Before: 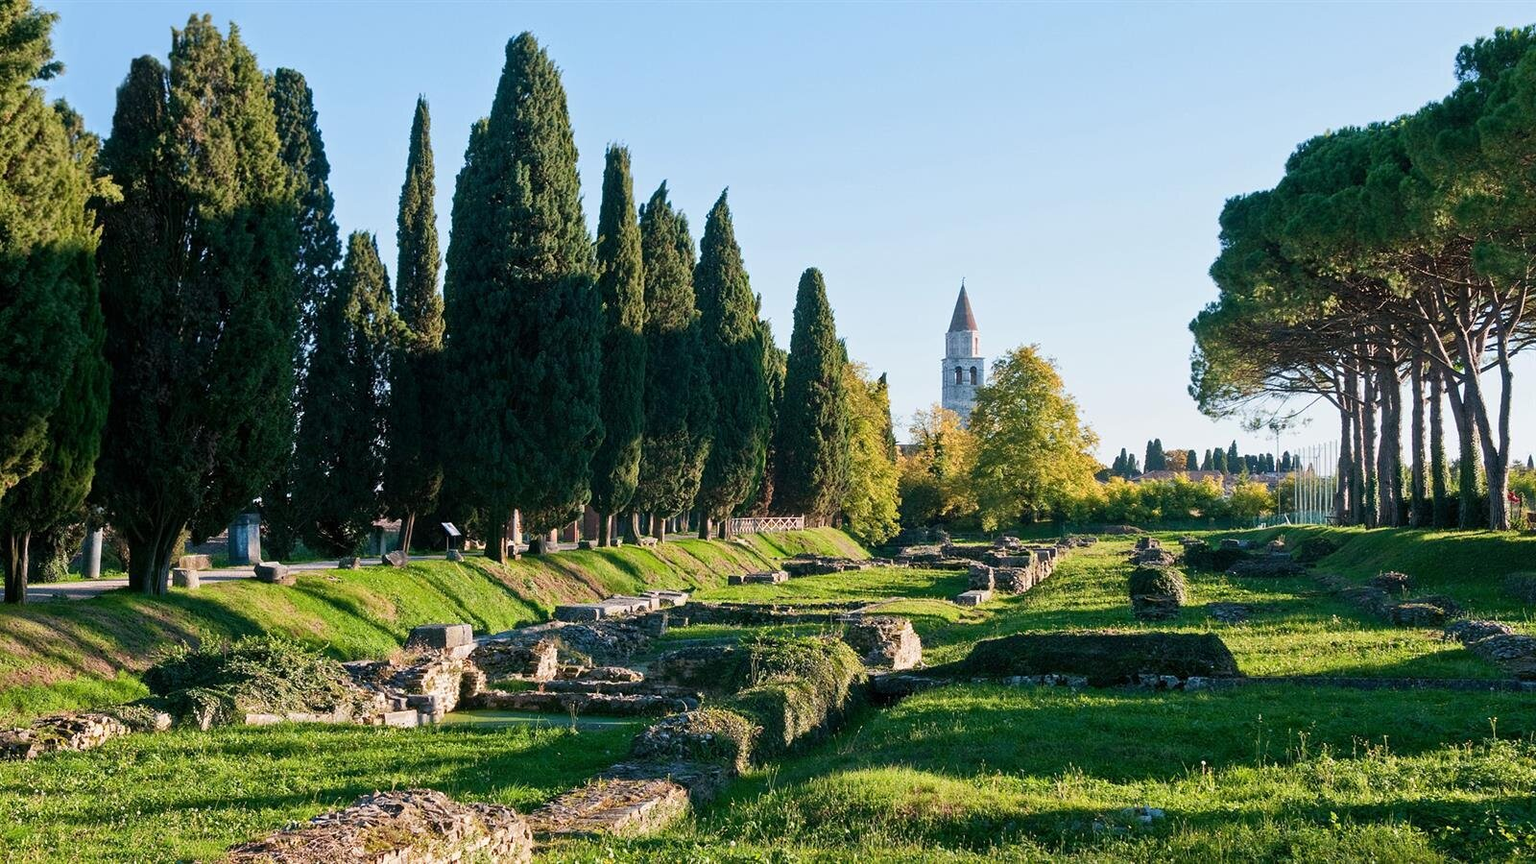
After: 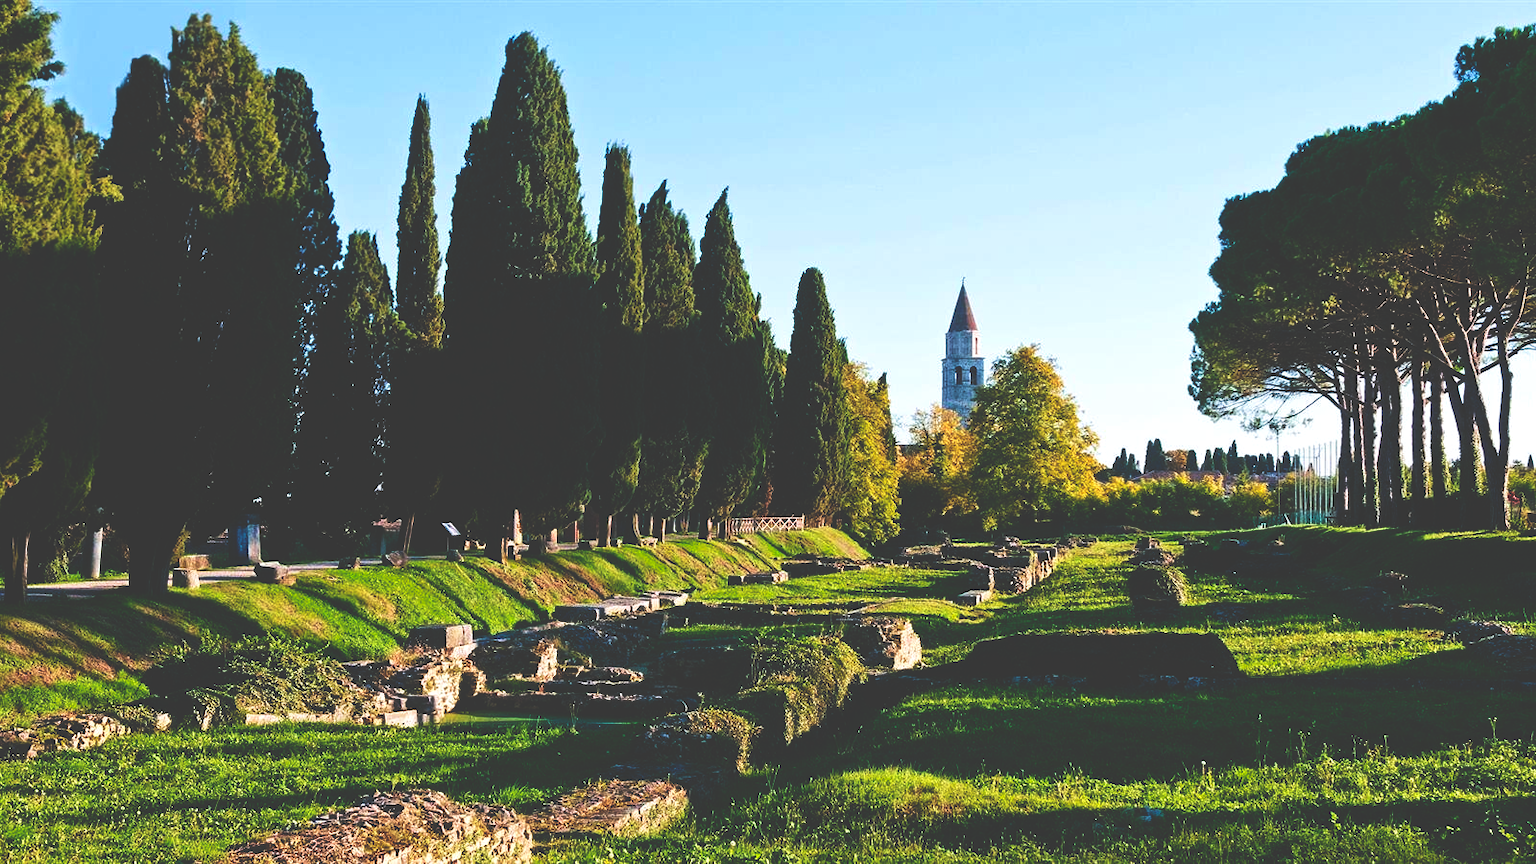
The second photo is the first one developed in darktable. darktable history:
color balance rgb: saturation formula JzAzBz (2021)
base curve: curves: ch0 [(0, 0.036) (0.083, 0.04) (0.804, 1)], preserve colors none
exposure: black level correction -0.062, exposure -0.05 EV, compensate highlight preservation false
velvia: on, module defaults
